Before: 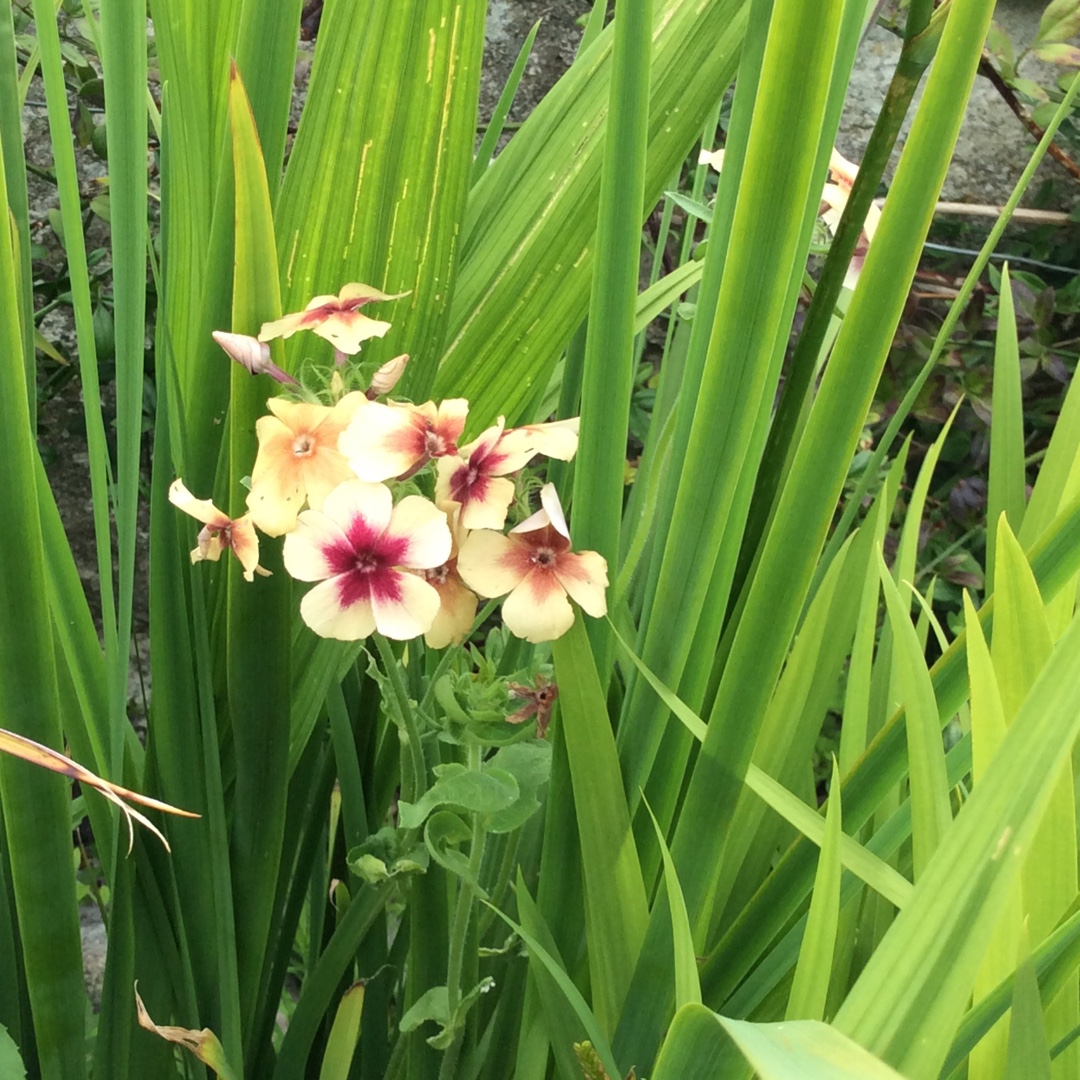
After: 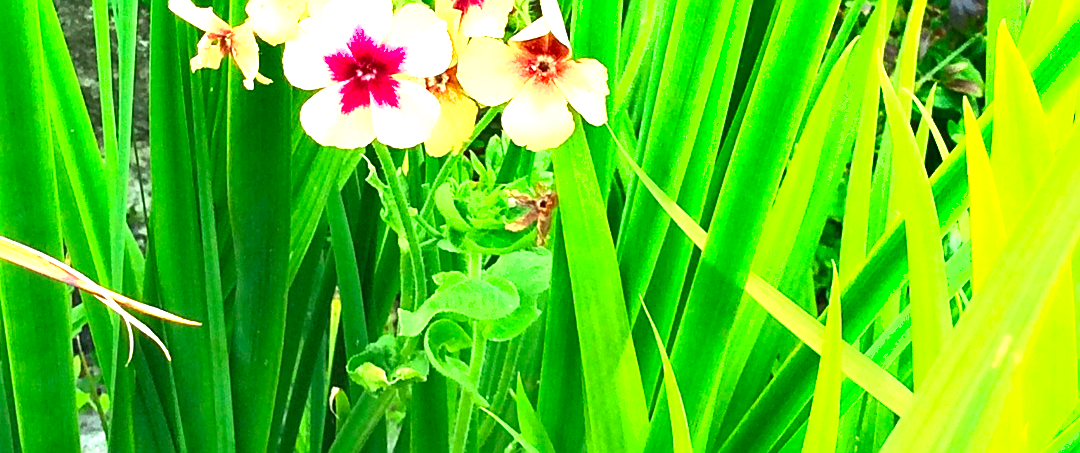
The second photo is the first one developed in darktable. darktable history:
shadows and highlights: shadows 29.8, highlights -30.4, highlights color adjustment 79.11%, low approximation 0.01, soften with gaussian
sharpen: on, module defaults
color correction: highlights a* -7.49, highlights b* 1.51, shadows a* -3.28, saturation 1.42
exposure: black level correction 0, exposure 1.89 EV, compensate highlight preservation false
tone equalizer: edges refinement/feathering 500, mask exposure compensation -1.57 EV, preserve details no
crop: top 45.601%, bottom 12.228%
